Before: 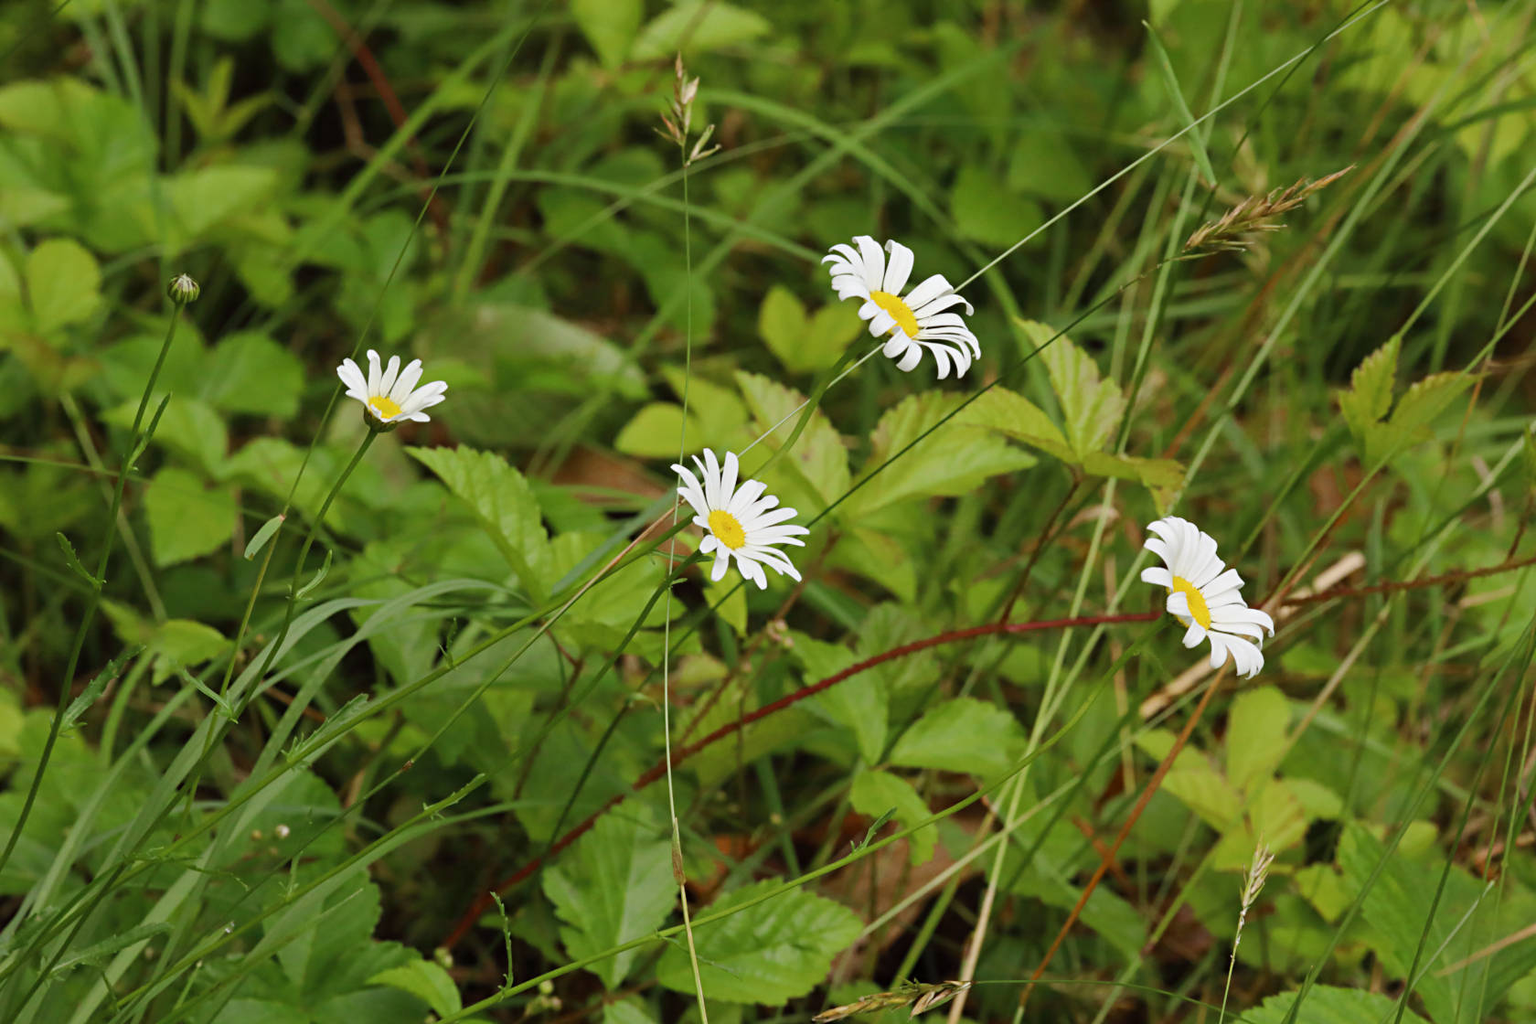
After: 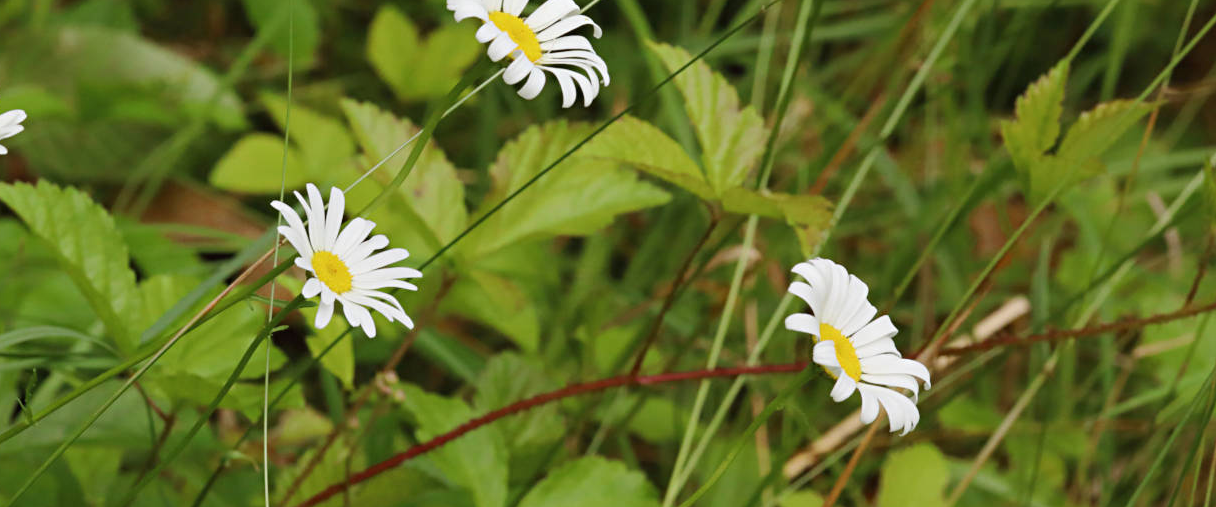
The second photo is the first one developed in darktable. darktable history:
crop and rotate: left 27.6%, top 27.474%, bottom 27.17%
